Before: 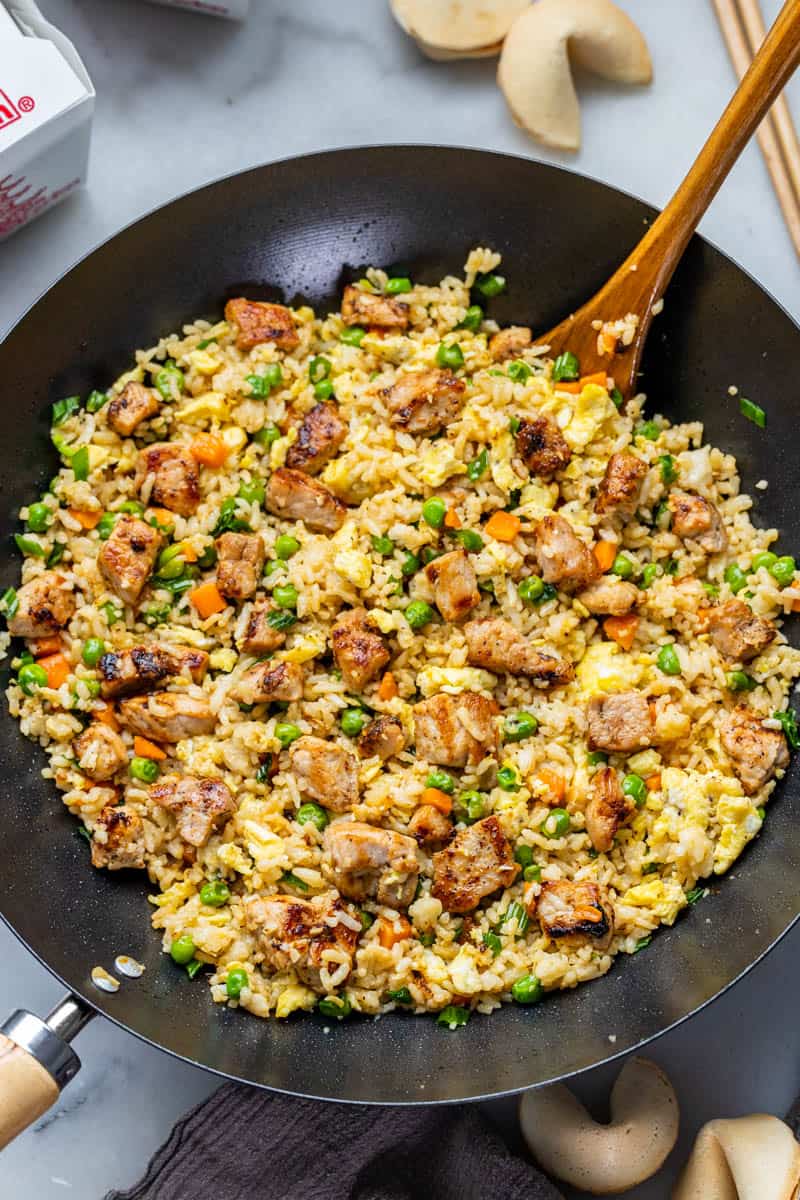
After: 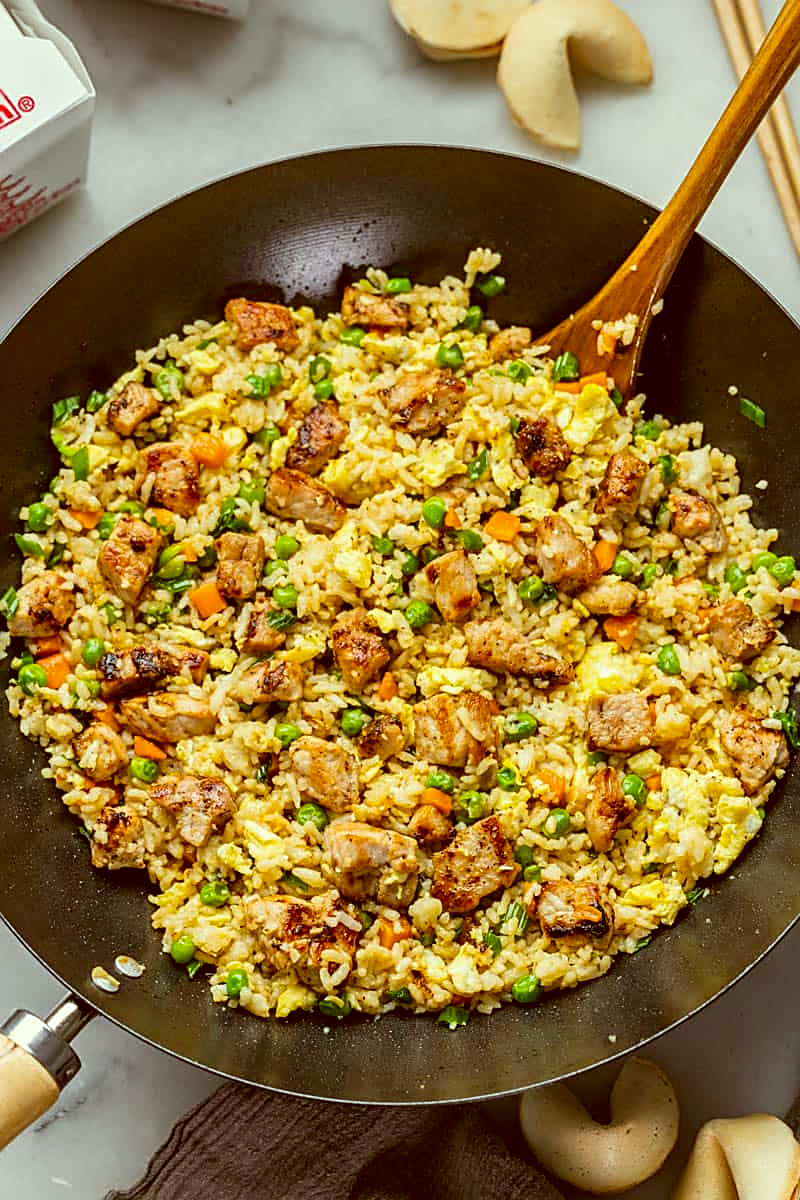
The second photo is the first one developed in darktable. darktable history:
sharpen: on, module defaults
color correction: highlights a* -6.27, highlights b* 9.3, shadows a* 10.04, shadows b* 23.63
